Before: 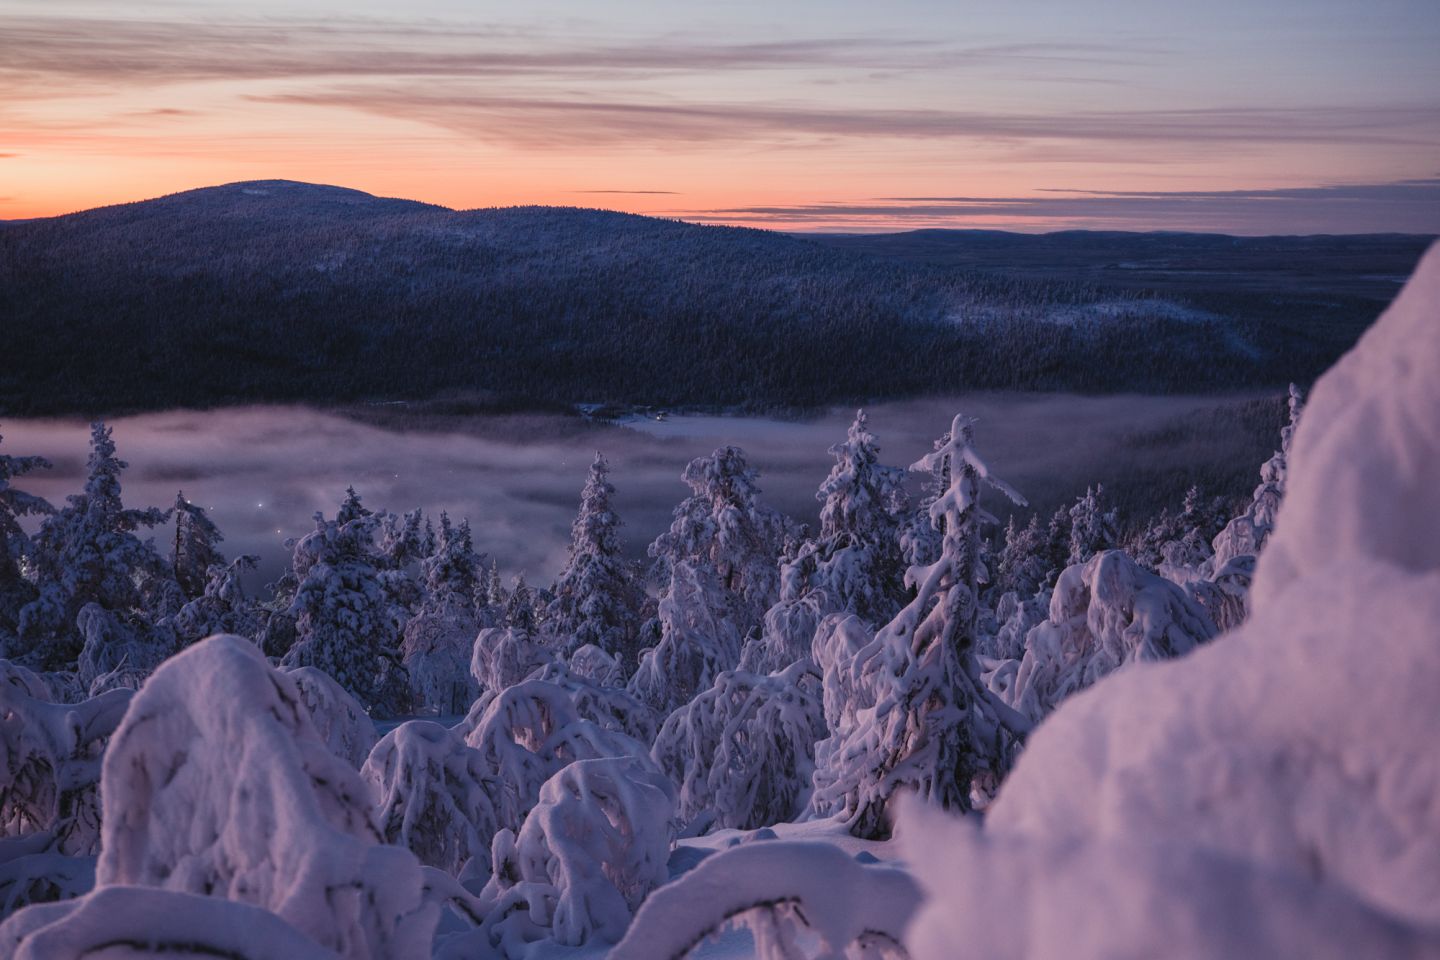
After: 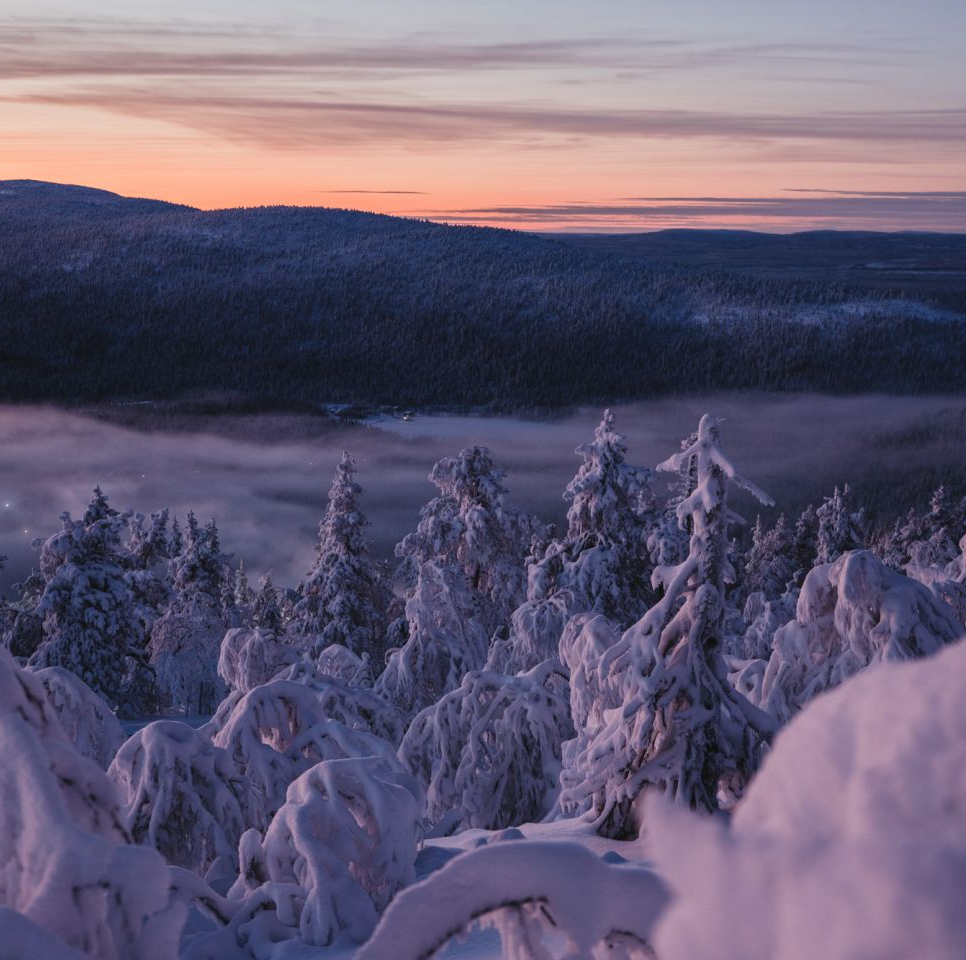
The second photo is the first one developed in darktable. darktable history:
crop and rotate: left 17.601%, right 15.274%
